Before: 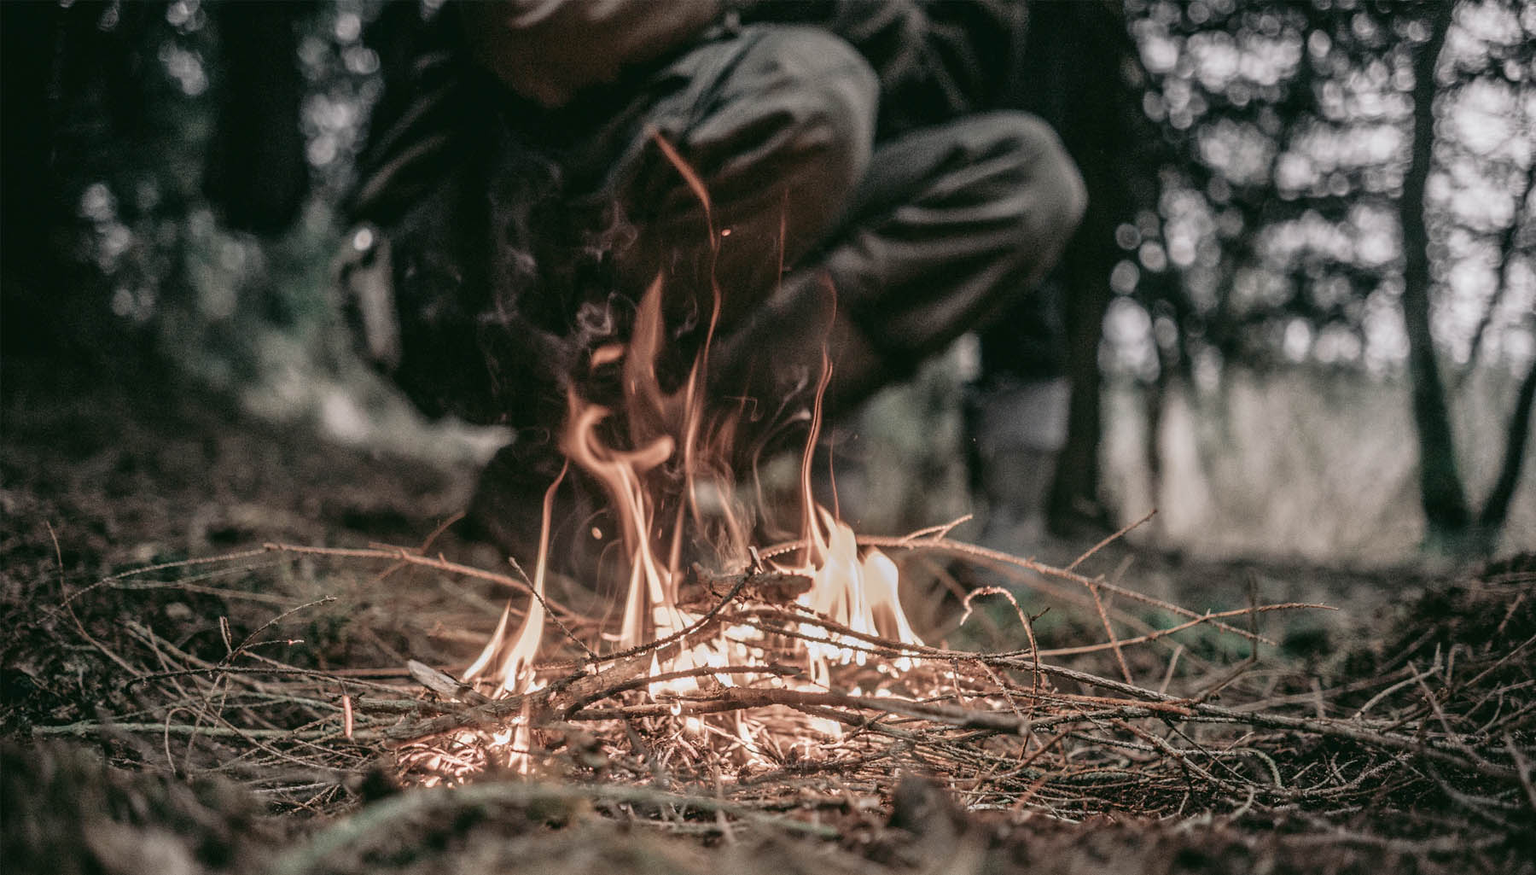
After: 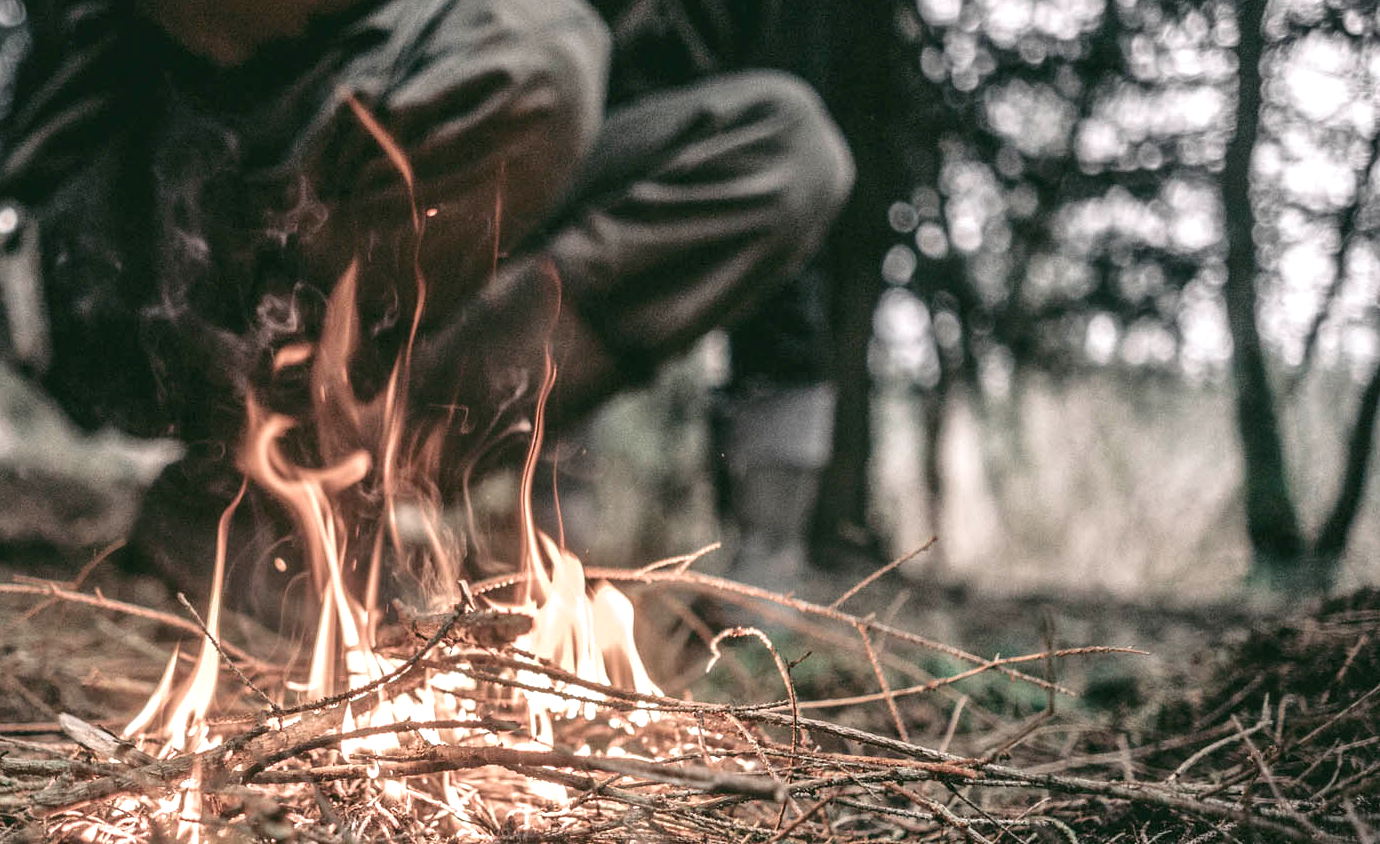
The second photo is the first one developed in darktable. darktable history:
exposure: black level correction 0, exposure 0.697 EV, compensate exposure bias true, compensate highlight preservation false
tone equalizer: -7 EV 0.115 EV, edges refinement/feathering 500, mask exposure compensation -1.57 EV, preserve details no
crop: left 23.301%, top 5.887%, bottom 11.694%
